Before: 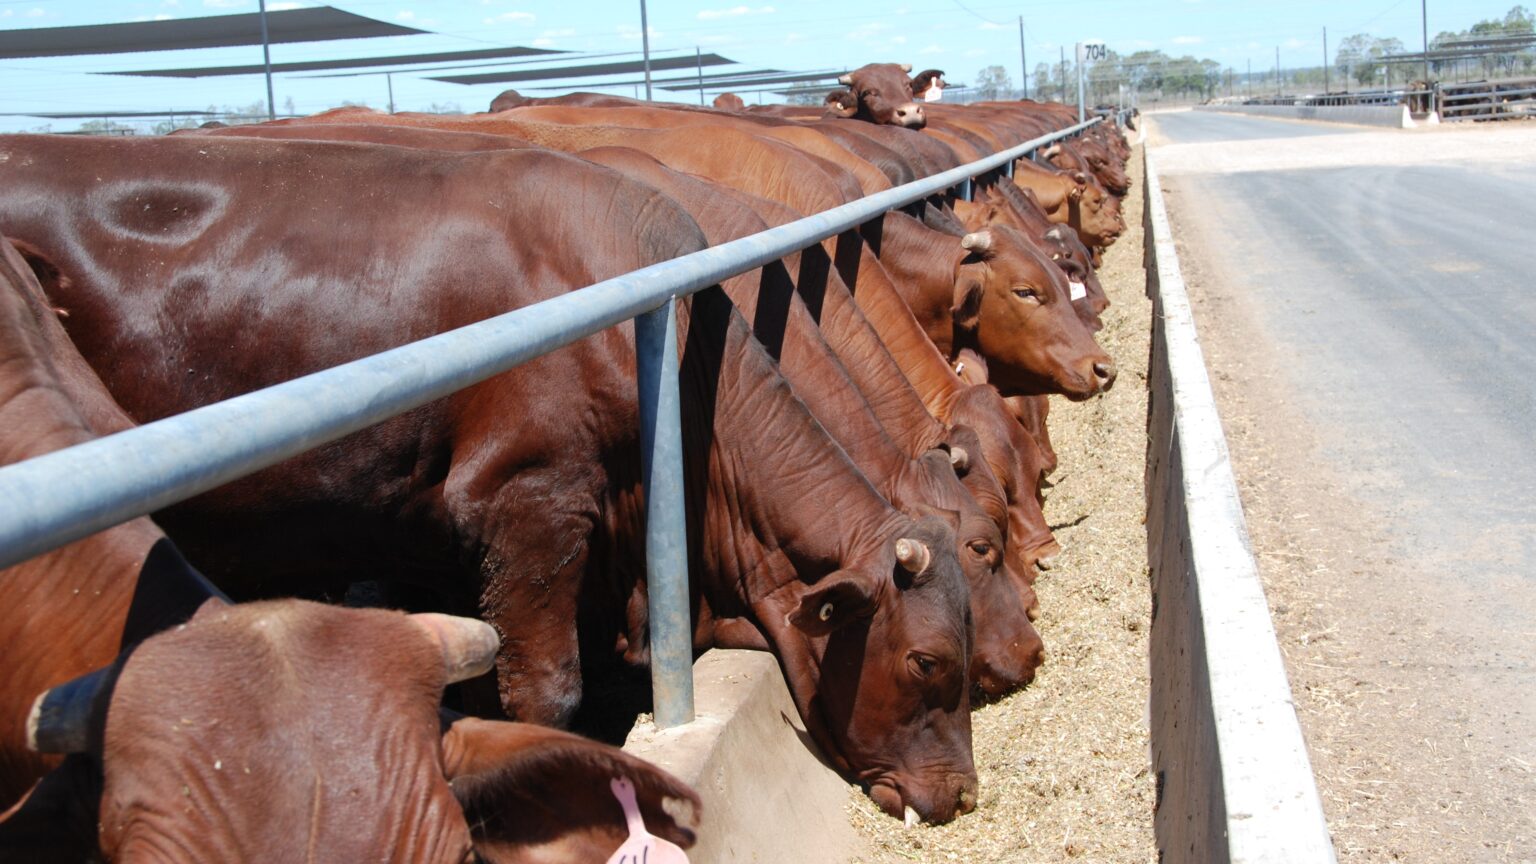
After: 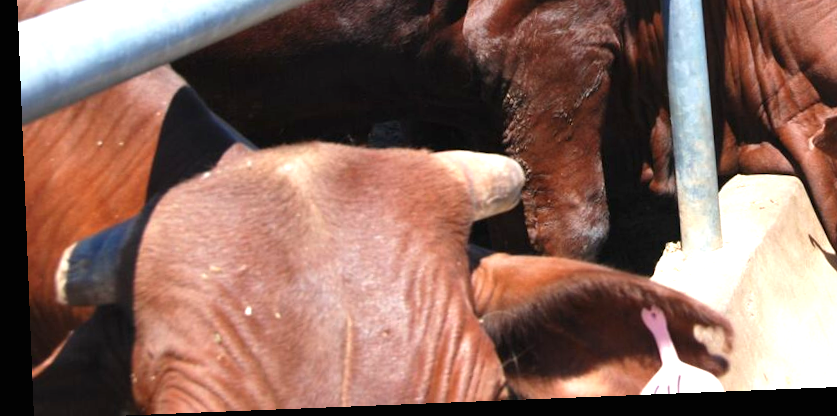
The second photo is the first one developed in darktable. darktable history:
crop and rotate: top 54.778%, right 46.61%, bottom 0.159%
rotate and perspective: rotation -2.29°, automatic cropping off
exposure: black level correction 0, exposure 1.1 EV, compensate exposure bias true, compensate highlight preservation false
